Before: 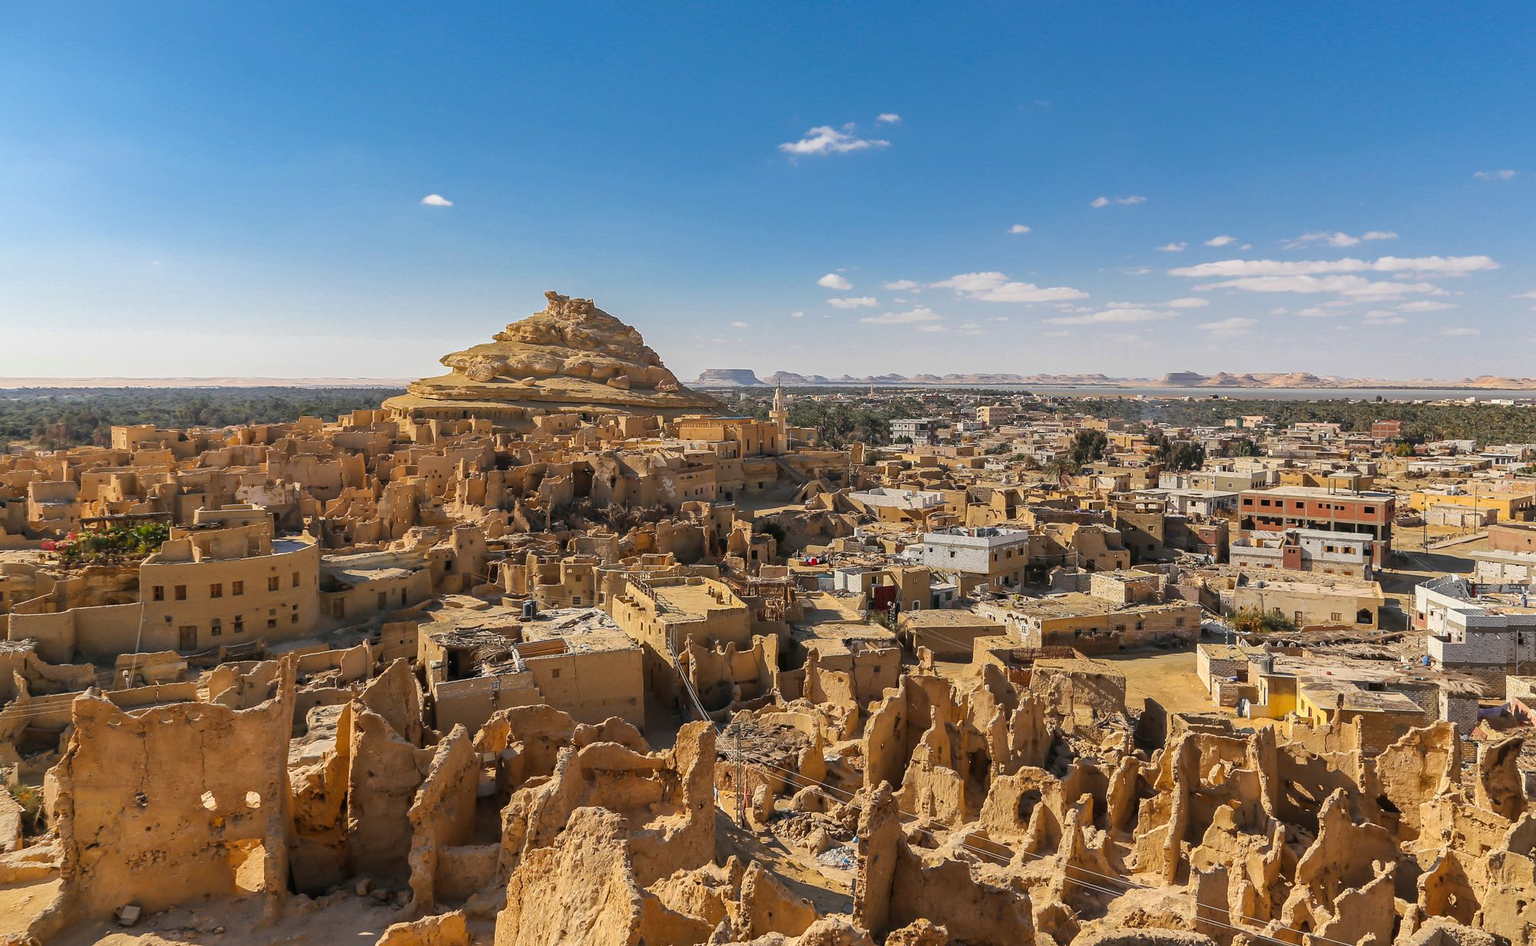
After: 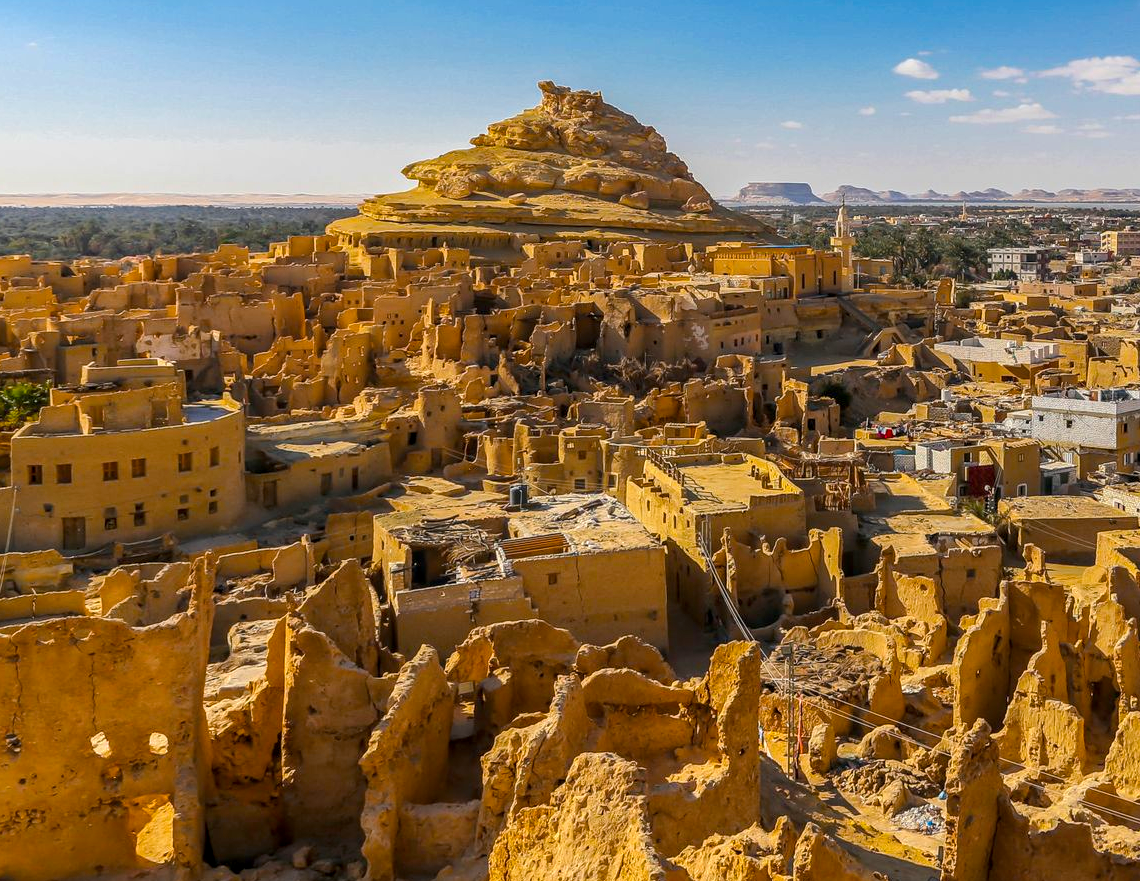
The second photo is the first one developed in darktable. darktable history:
exposure: compensate highlight preservation false
color balance rgb: linear chroma grading › global chroma 9.691%, perceptual saturation grading › global saturation 31.237%
local contrast: on, module defaults
crop: left 8.573%, top 24.24%, right 34.398%, bottom 4.207%
